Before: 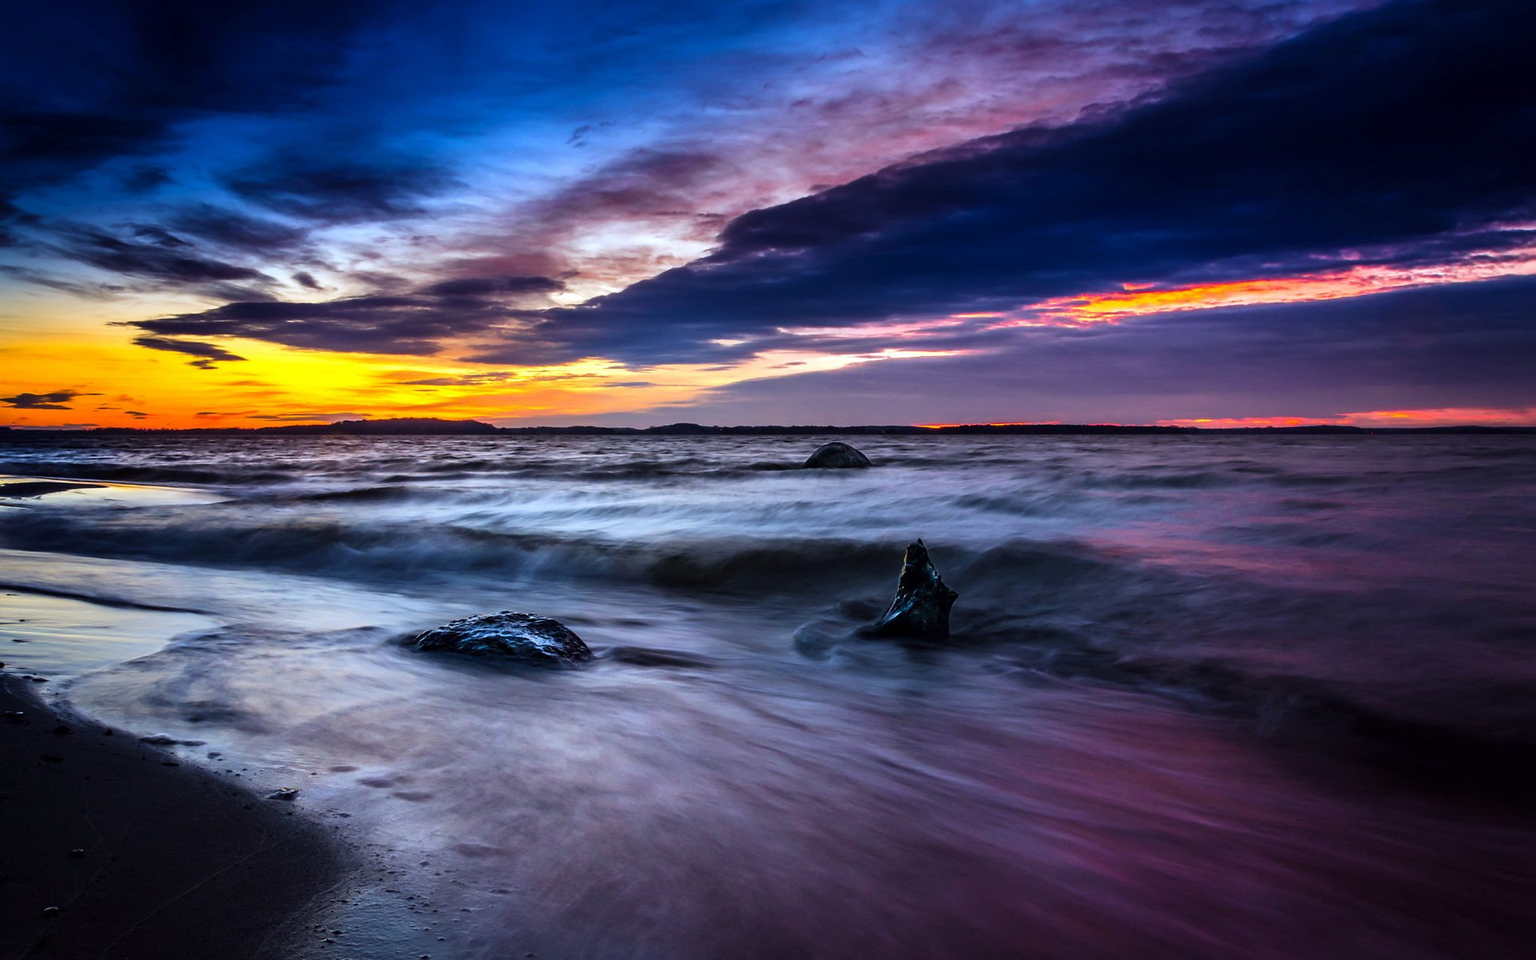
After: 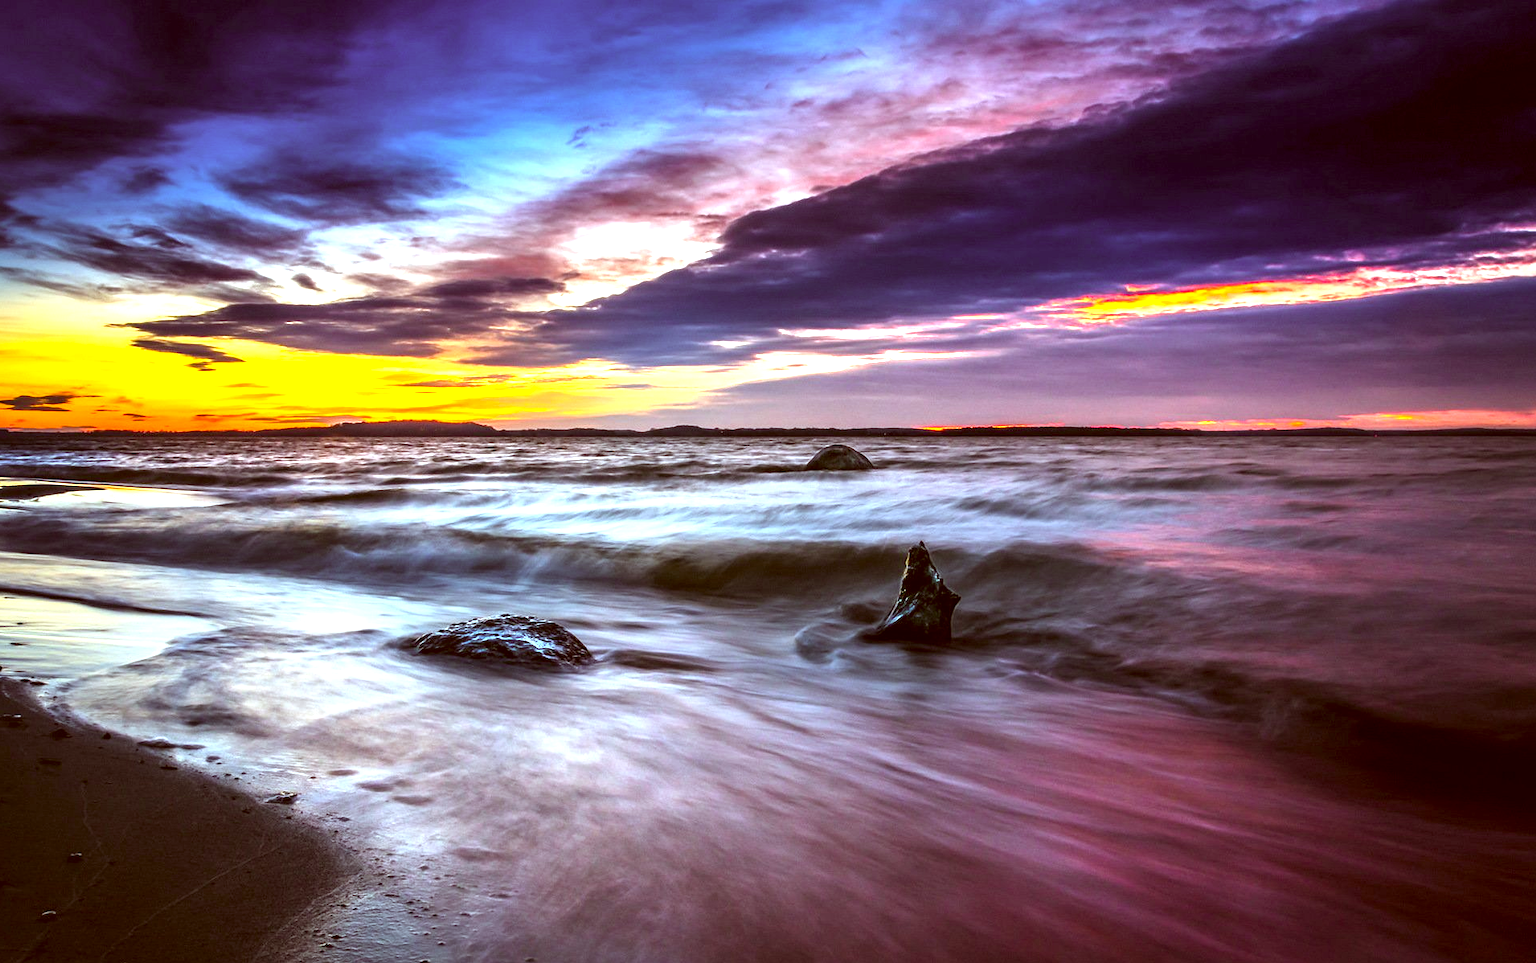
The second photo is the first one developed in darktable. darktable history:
exposure: black level correction 0, exposure 1.199 EV, compensate highlight preservation false
local contrast: on, module defaults
crop: left 0.162%
color correction: highlights a* -5.46, highlights b* 9.8, shadows a* 9.9, shadows b* 24.29
